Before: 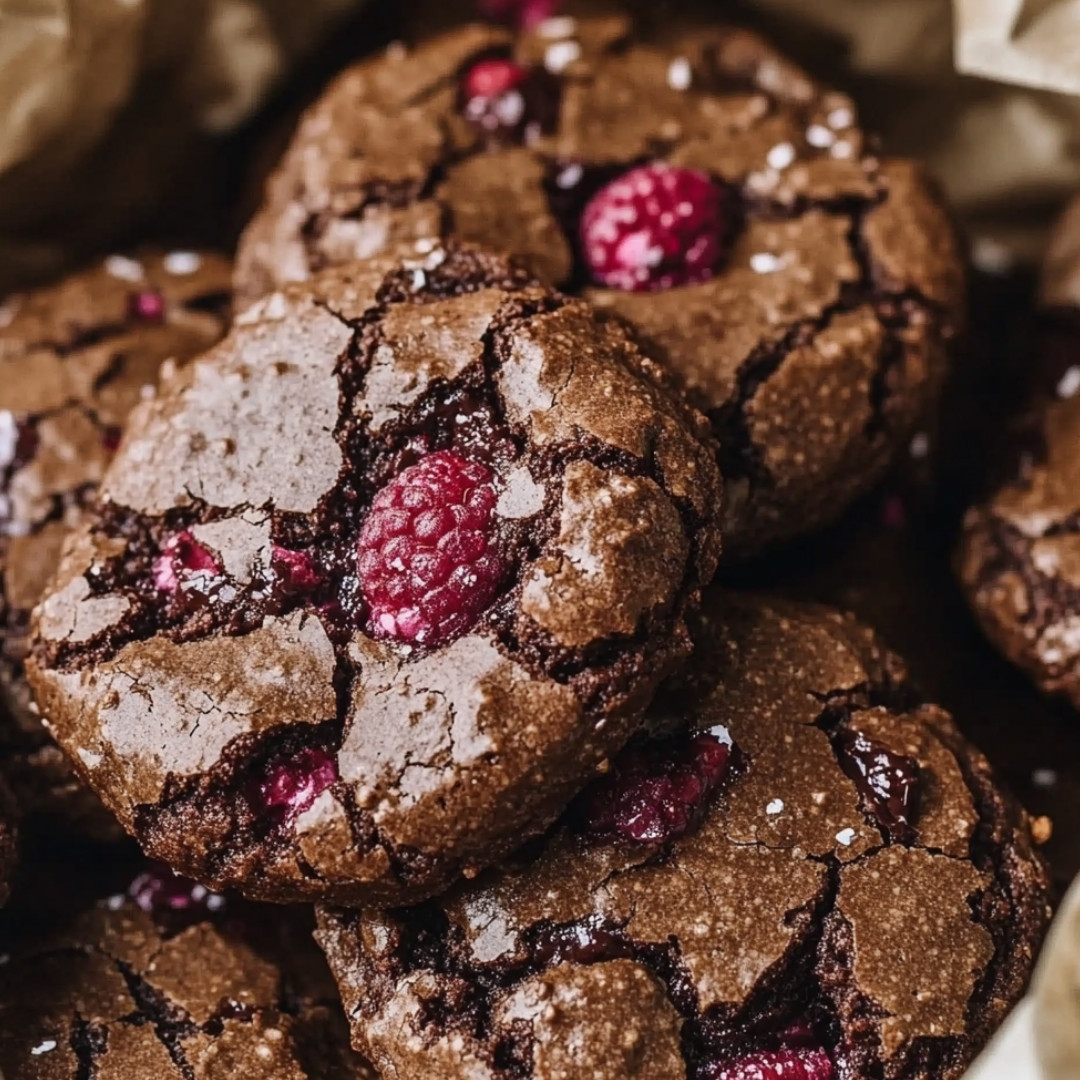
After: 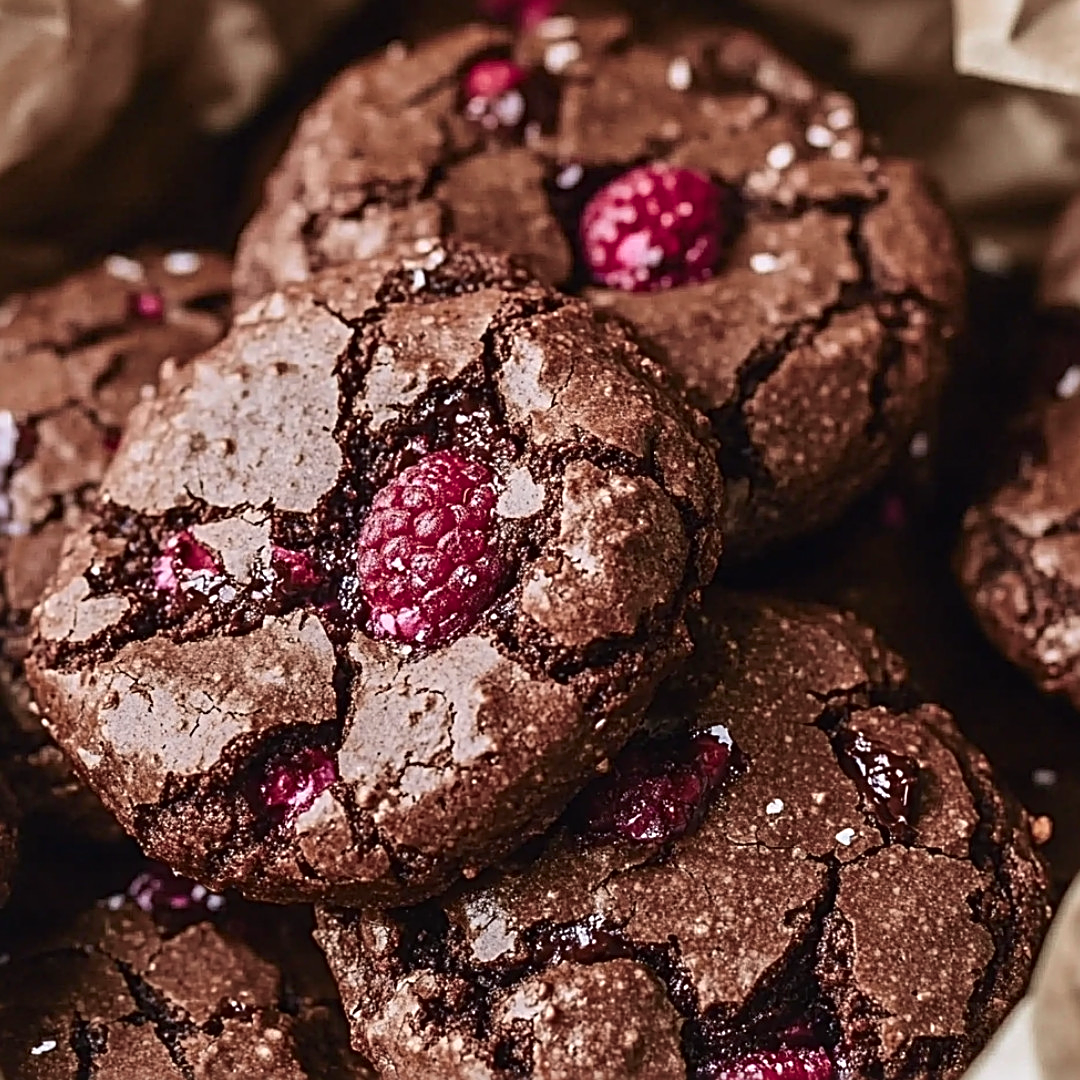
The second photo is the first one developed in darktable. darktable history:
sharpen: radius 3.025, amount 0.757
tone curve: curves: ch1 [(0, 0) (0.214, 0.291) (0.372, 0.44) (0.463, 0.476) (0.498, 0.502) (0.521, 0.531) (1, 1)]; ch2 [(0, 0) (0.456, 0.447) (0.5, 0.5) (0.547, 0.557) (0.592, 0.57) (0.631, 0.602) (1, 1)], color space Lab, independent channels, preserve colors none
